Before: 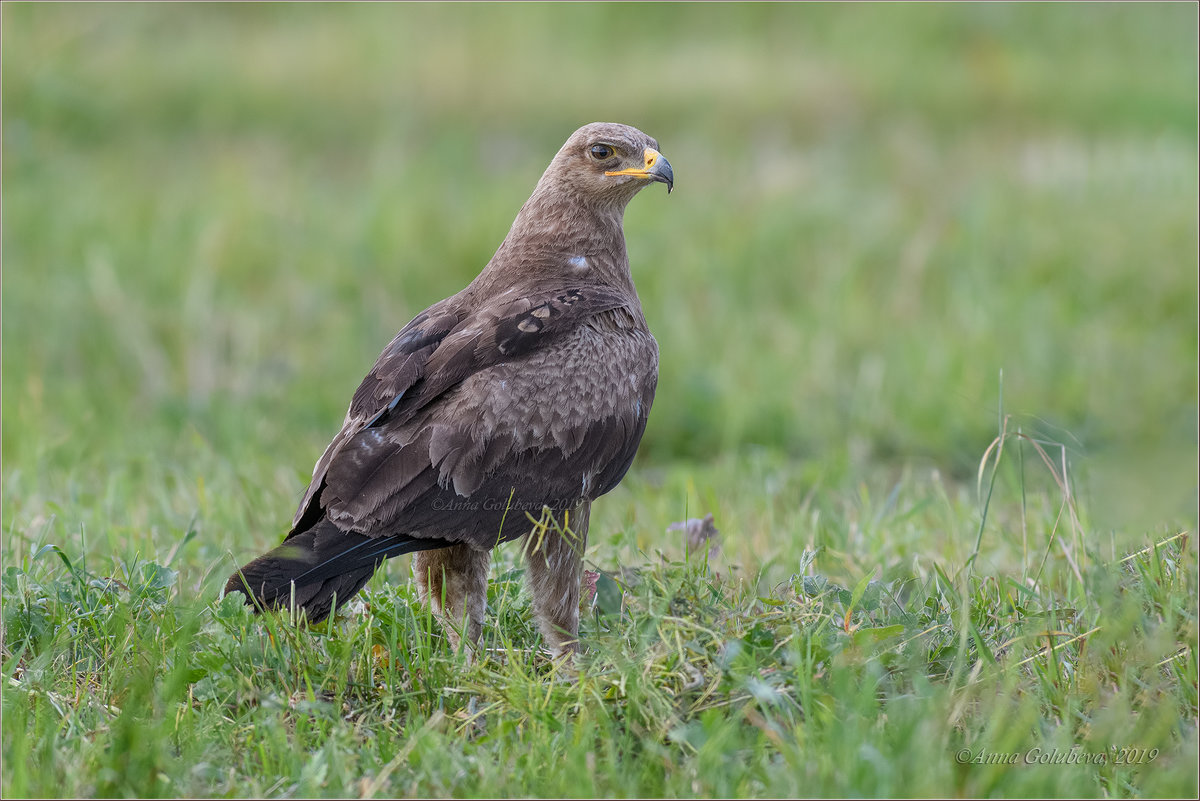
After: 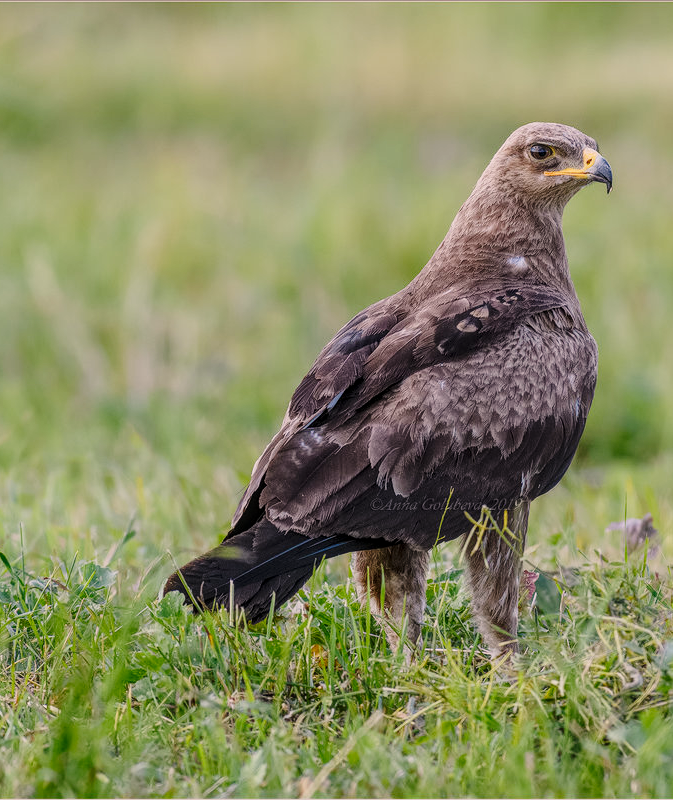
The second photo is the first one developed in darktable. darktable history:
crop: left 5.118%, right 38.739%
local contrast: on, module defaults
color correction: highlights a* 7.26, highlights b* 4.34
tone curve: curves: ch0 [(0, 0.019) (0.204, 0.162) (0.491, 0.519) (0.748, 0.765) (1, 0.919)]; ch1 [(0, 0) (0.201, 0.113) (0.372, 0.282) (0.443, 0.434) (0.496, 0.504) (0.566, 0.585) (0.761, 0.803) (1, 1)]; ch2 [(0, 0) (0.434, 0.447) (0.483, 0.487) (0.555, 0.563) (0.697, 0.68) (1, 1)], preserve colors none
